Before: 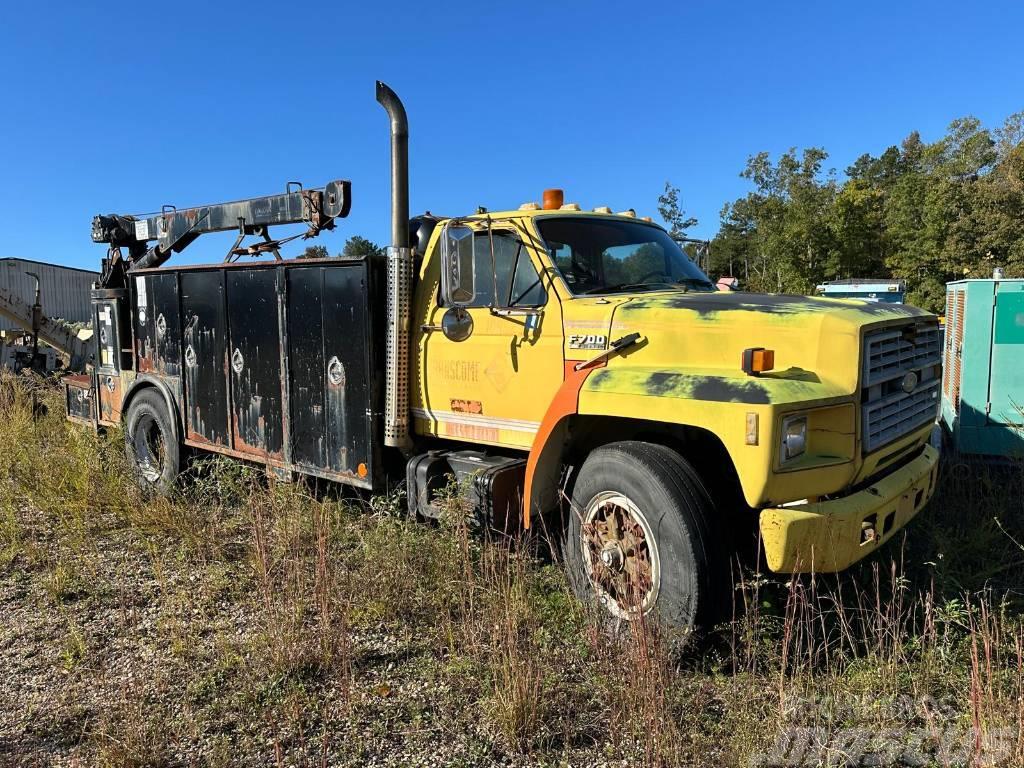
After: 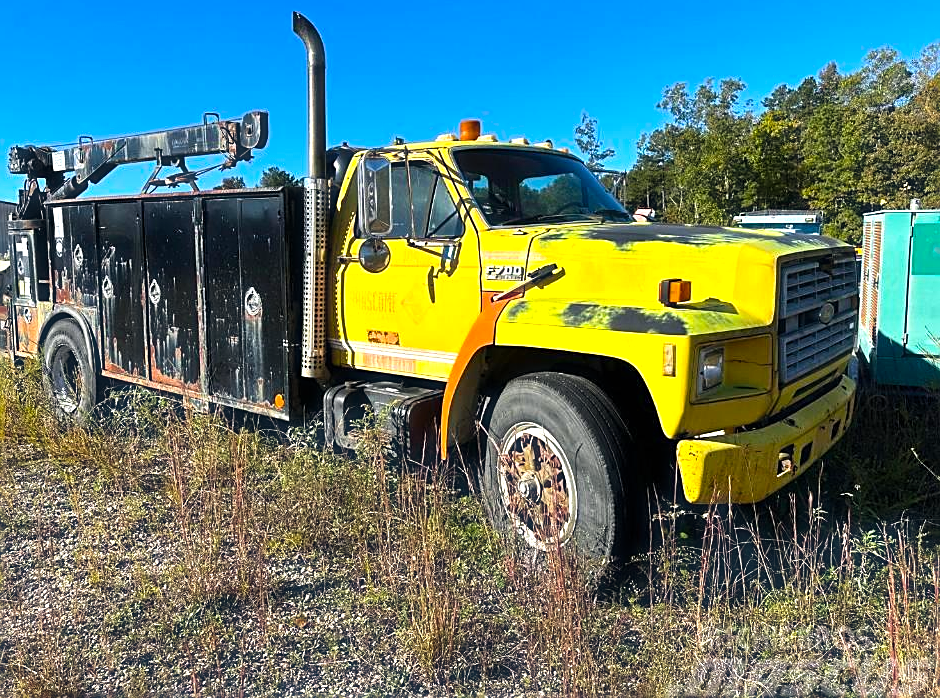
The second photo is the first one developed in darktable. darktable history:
color balance rgb: power › luminance -8.75%, linear chroma grading › global chroma 14.447%, perceptual saturation grading › global saturation 29.68%
crop and rotate: left 8.125%, top 9.017%
exposure: exposure 0.567 EV, compensate highlight preservation false
haze removal: strength -0.093, compatibility mode true, adaptive false
contrast brightness saturation: saturation -0.064
sharpen: on, module defaults
